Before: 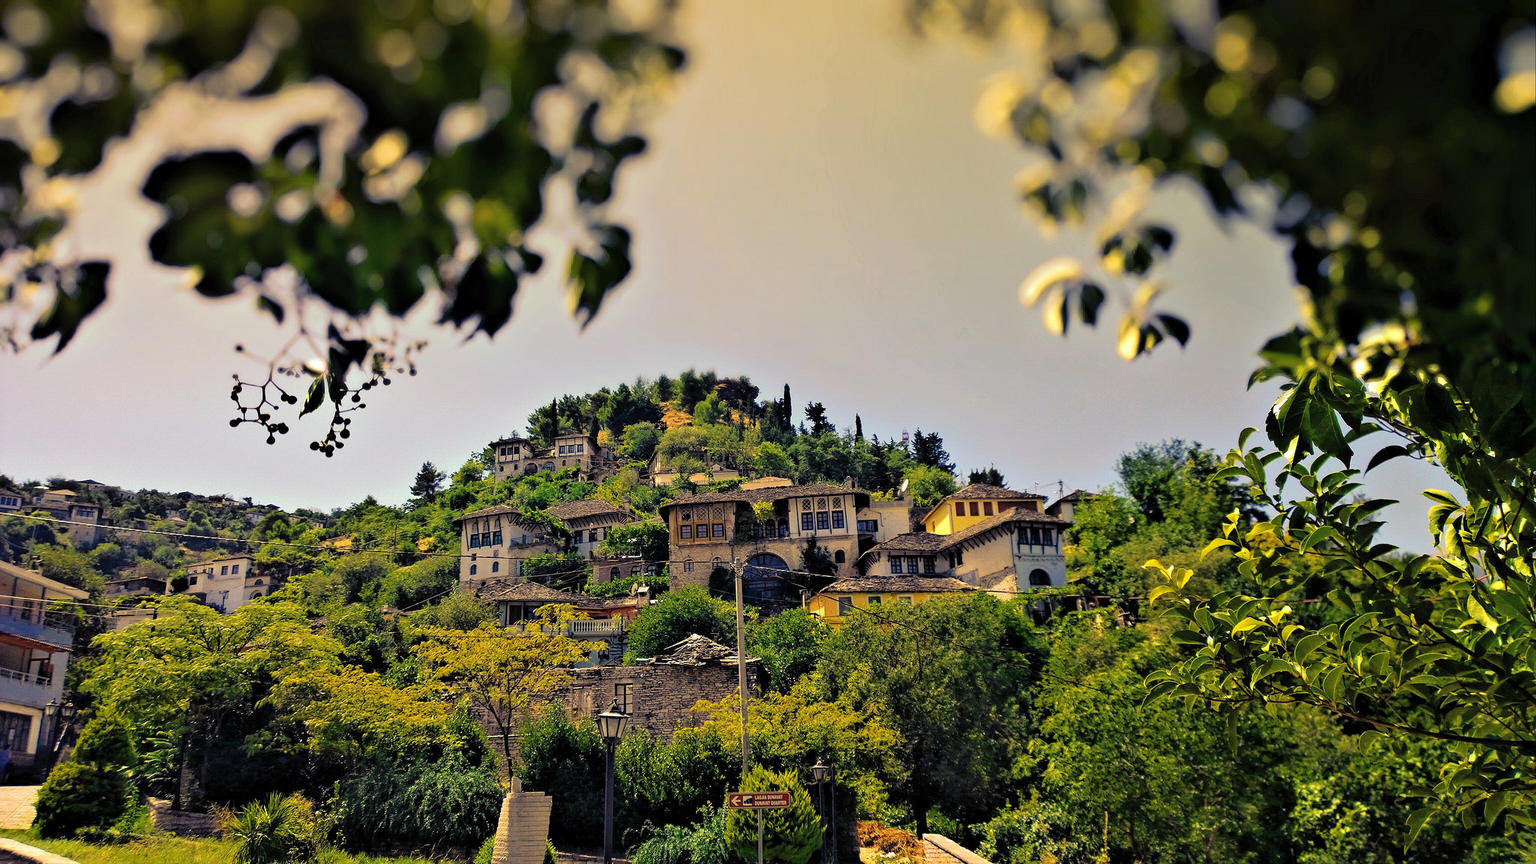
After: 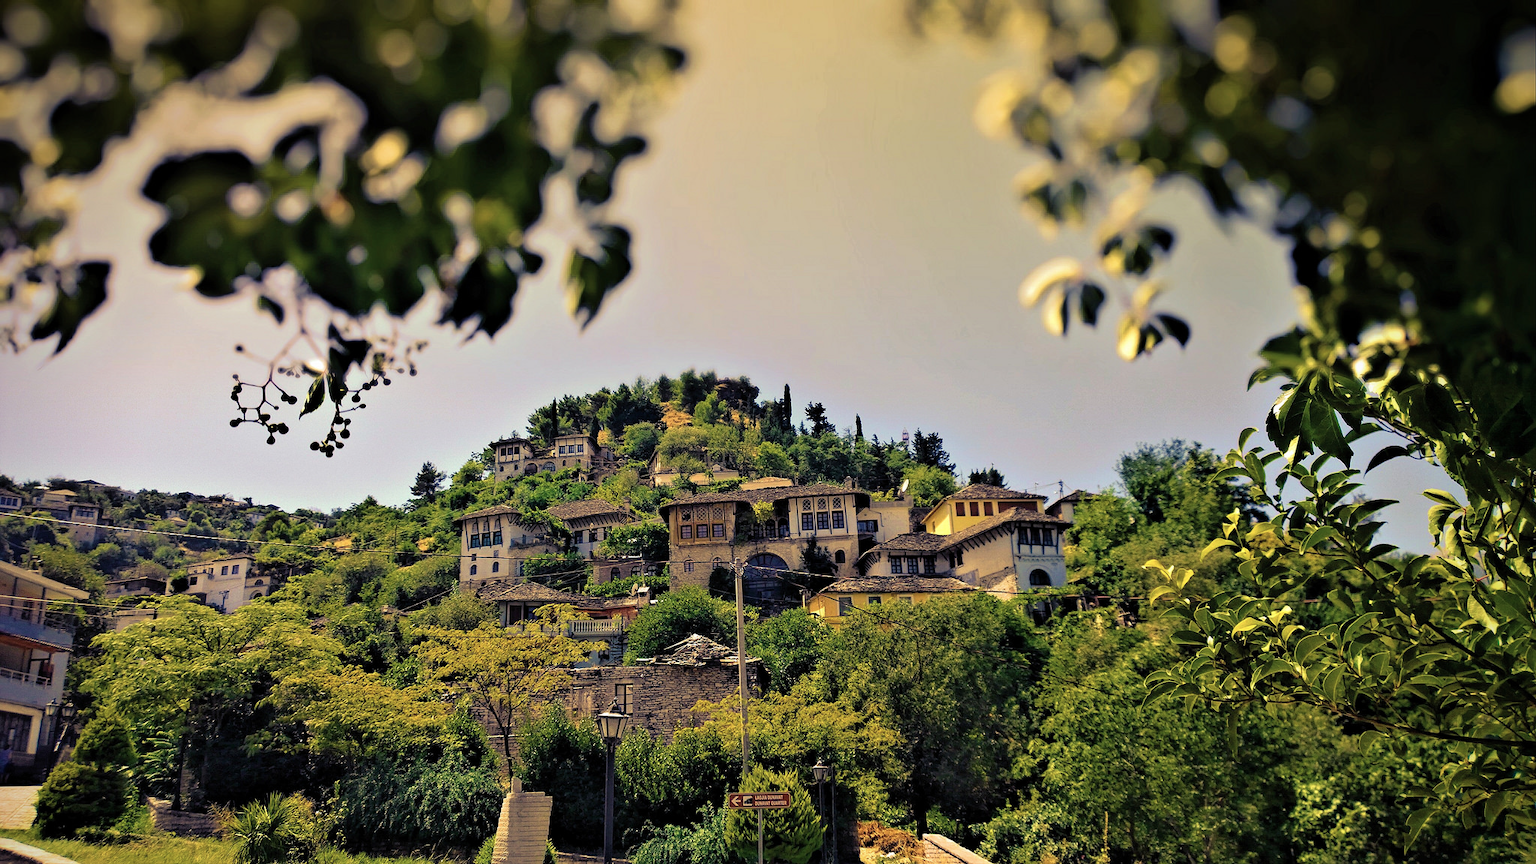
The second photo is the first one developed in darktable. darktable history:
contrast brightness saturation: saturation -0.17
vignetting: brightness -0.629, saturation -0.007, center (-0.028, 0.239)
velvia: on, module defaults
